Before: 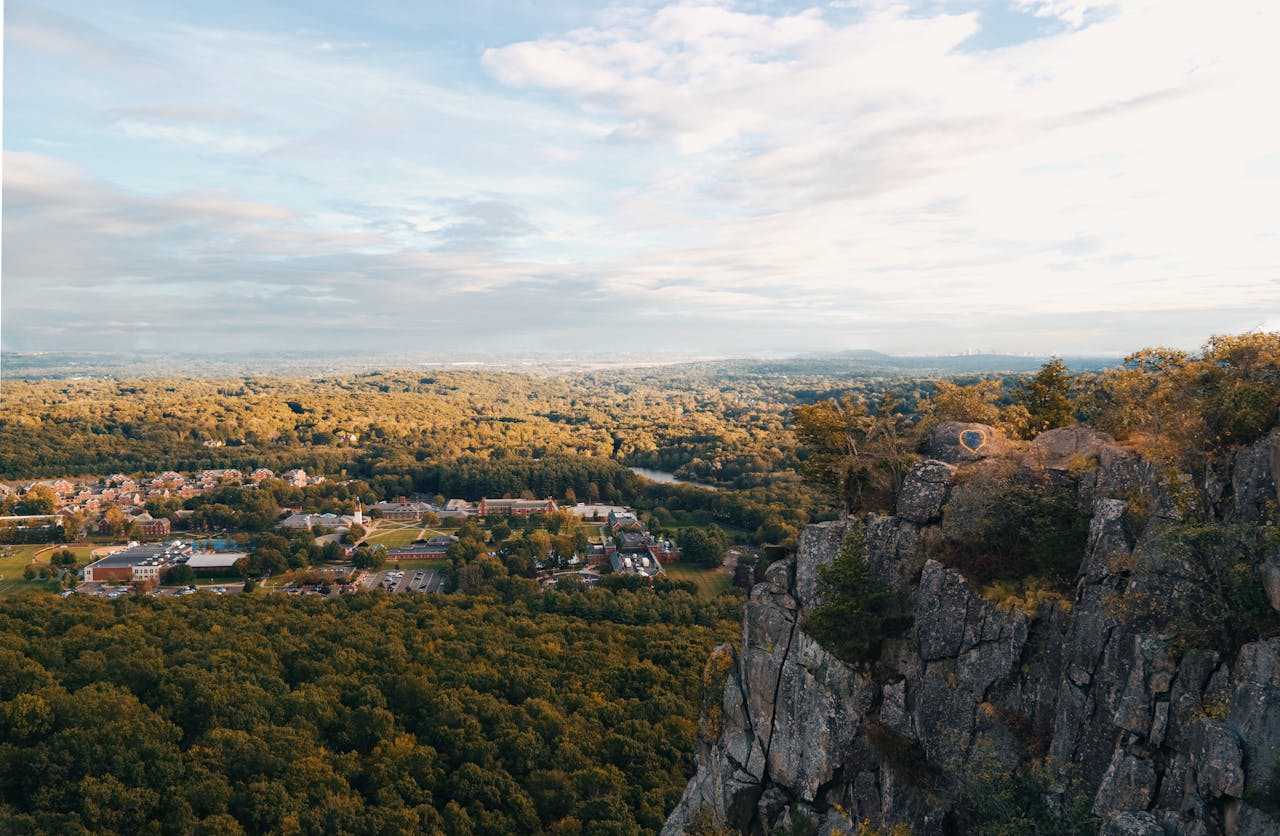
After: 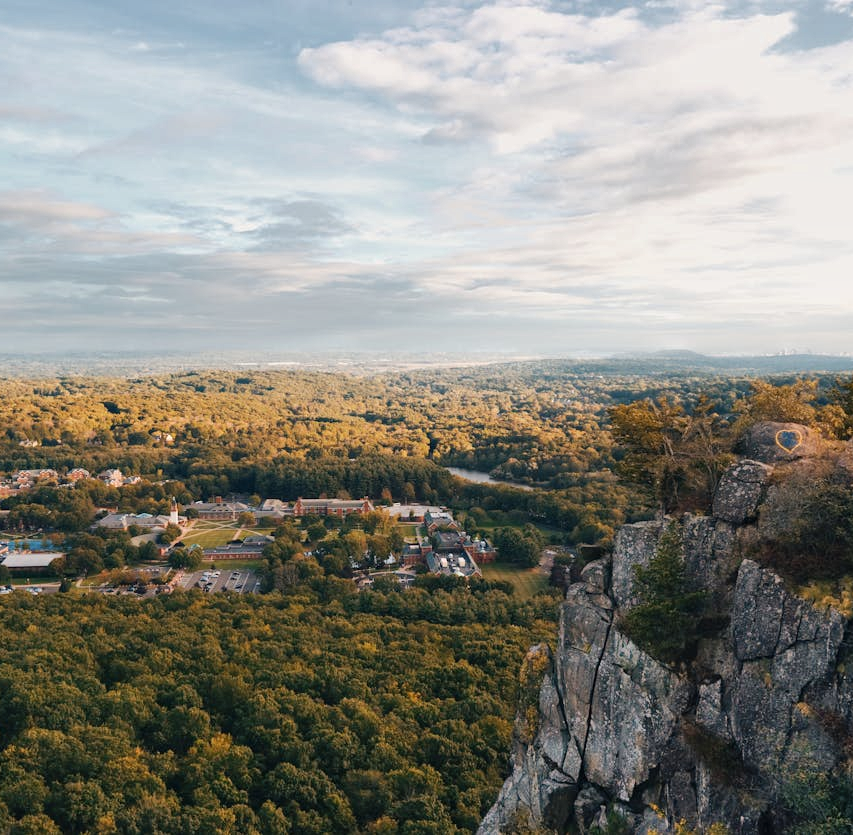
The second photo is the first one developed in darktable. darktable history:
shadows and highlights: highlights color adjustment 0%, low approximation 0.01, soften with gaussian
crop and rotate: left 14.436%, right 18.898%
